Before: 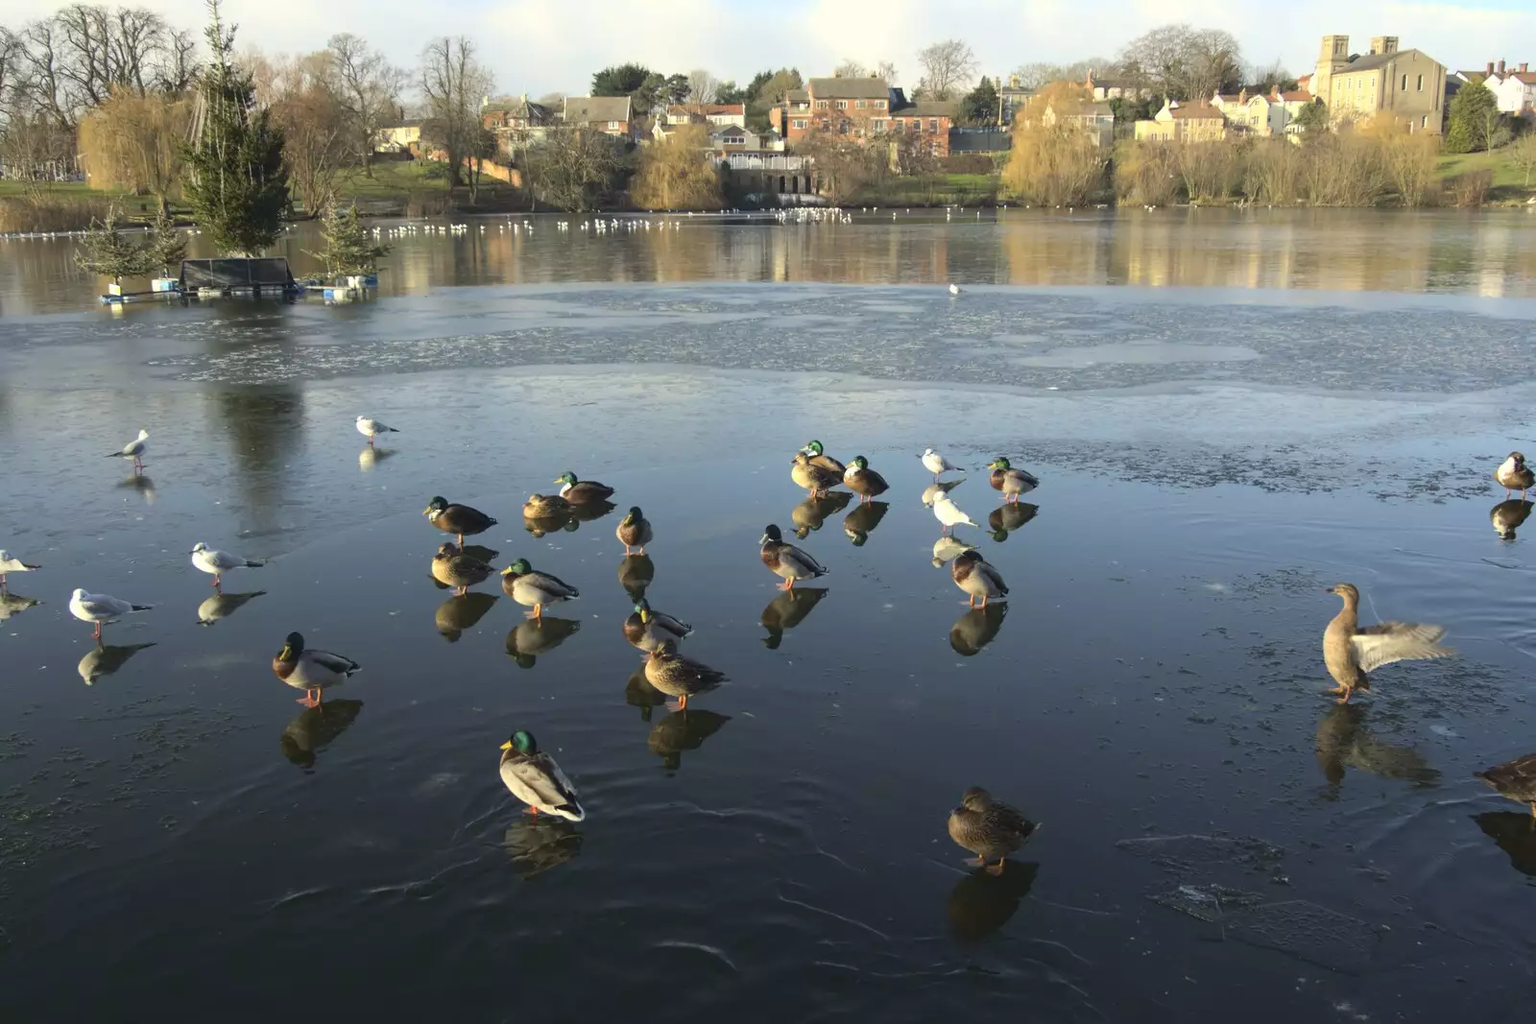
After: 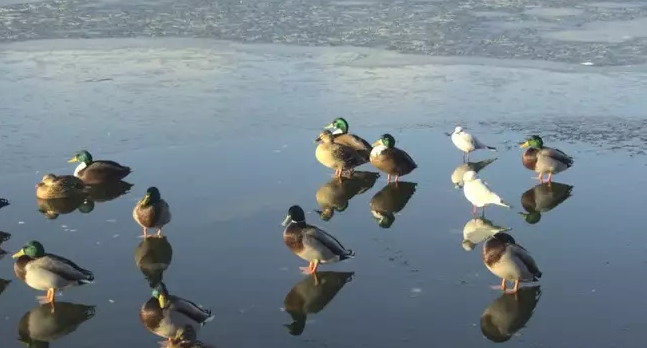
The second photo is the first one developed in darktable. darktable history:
crop: left 31.852%, top 31.98%, right 27.687%, bottom 35.366%
